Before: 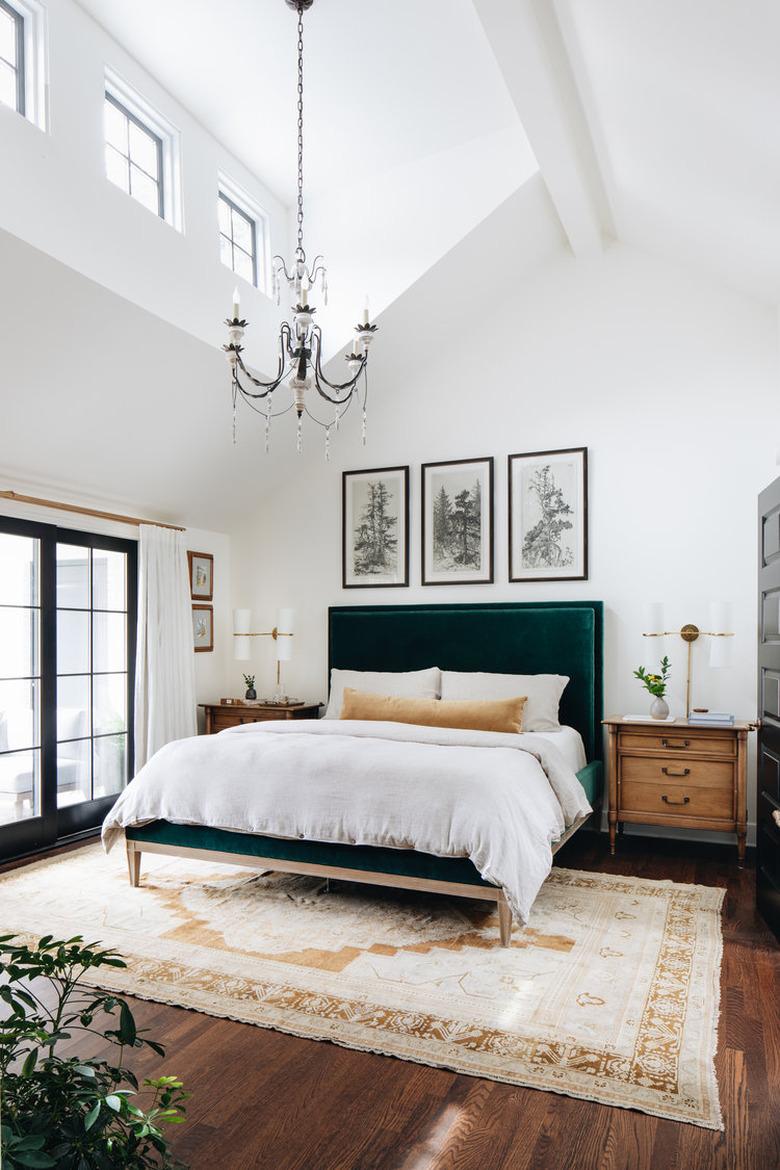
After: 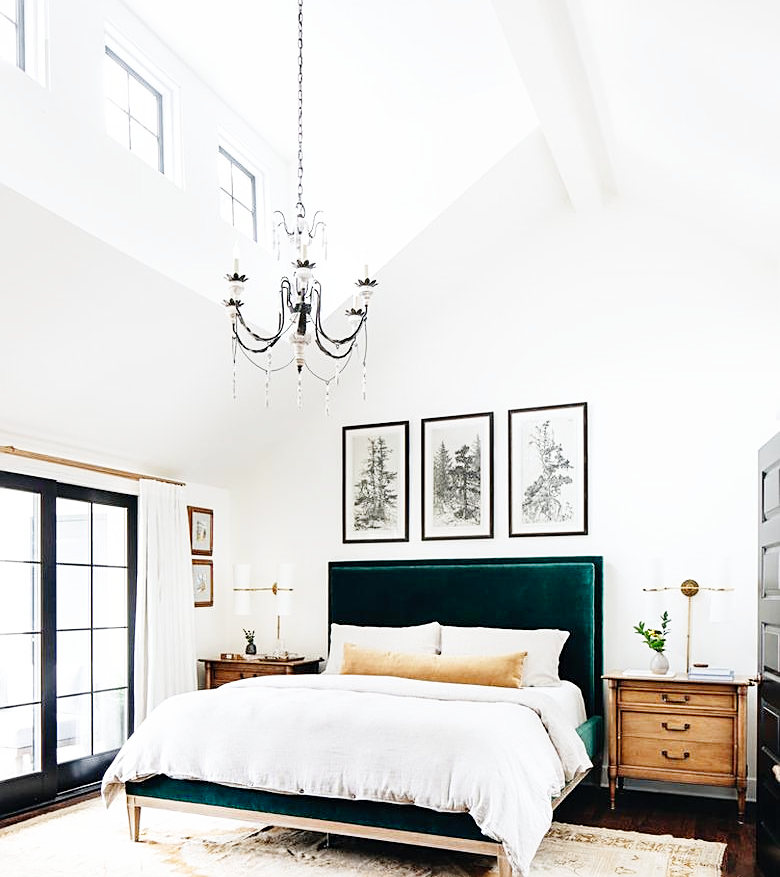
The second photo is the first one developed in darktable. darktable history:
base curve: curves: ch0 [(0, 0) (0.008, 0.007) (0.022, 0.029) (0.048, 0.089) (0.092, 0.197) (0.191, 0.399) (0.275, 0.534) (0.357, 0.65) (0.477, 0.78) (0.542, 0.833) (0.799, 0.973) (1, 1)], preserve colors none
sharpen: on, module defaults
crop: top 3.857%, bottom 21.132%
